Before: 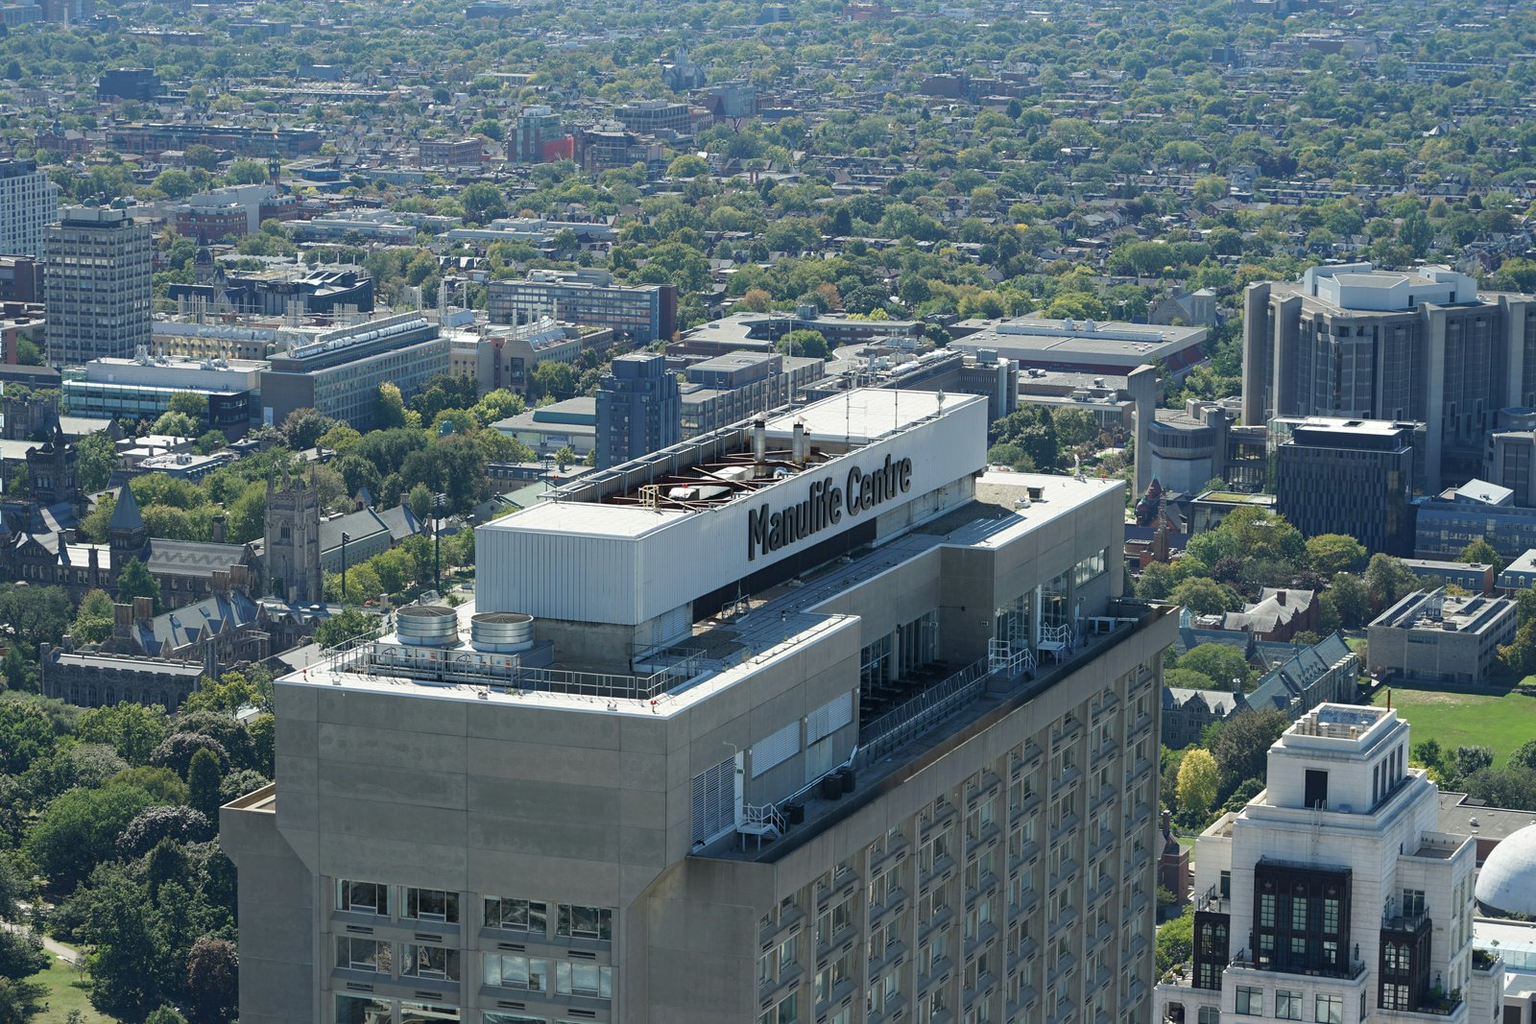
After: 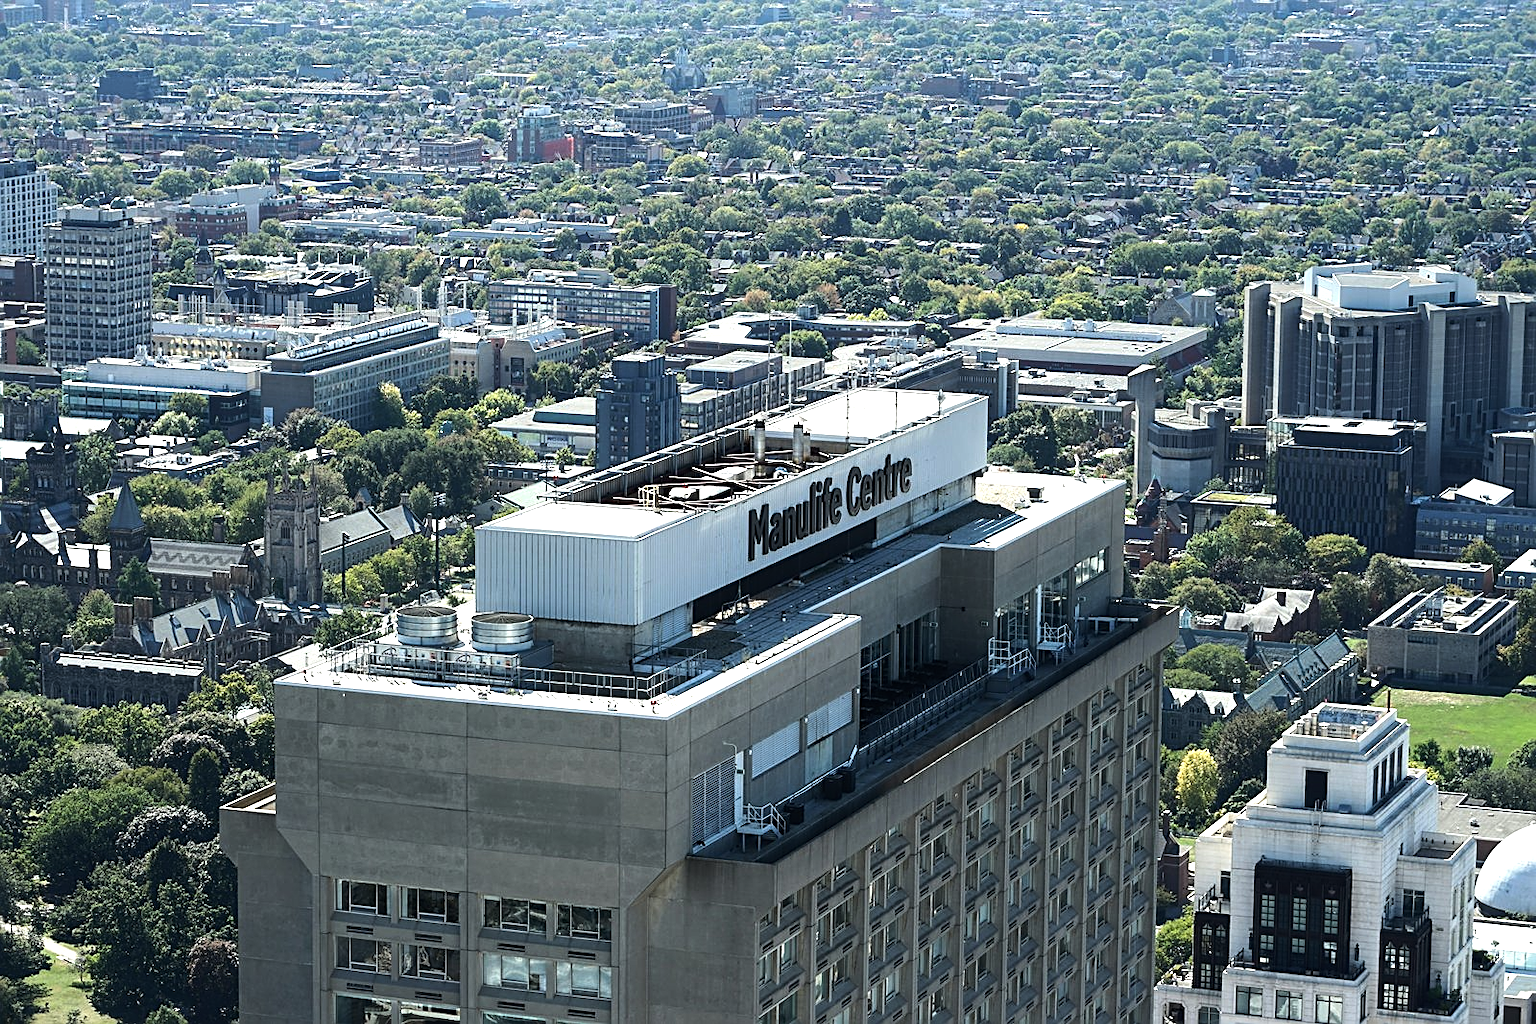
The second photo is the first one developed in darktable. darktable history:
sharpen: on, module defaults
tone equalizer: -8 EV -1.08 EV, -7 EV -1.01 EV, -6 EV -0.867 EV, -5 EV -0.578 EV, -3 EV 0.578 EV, -2 EV 0.867 EV, -1 EV 1.01 EV, +0 EV 1.08 EV, edges refinement/feathering 500, mask exposure compensation -1.57 EV, preserve details no
